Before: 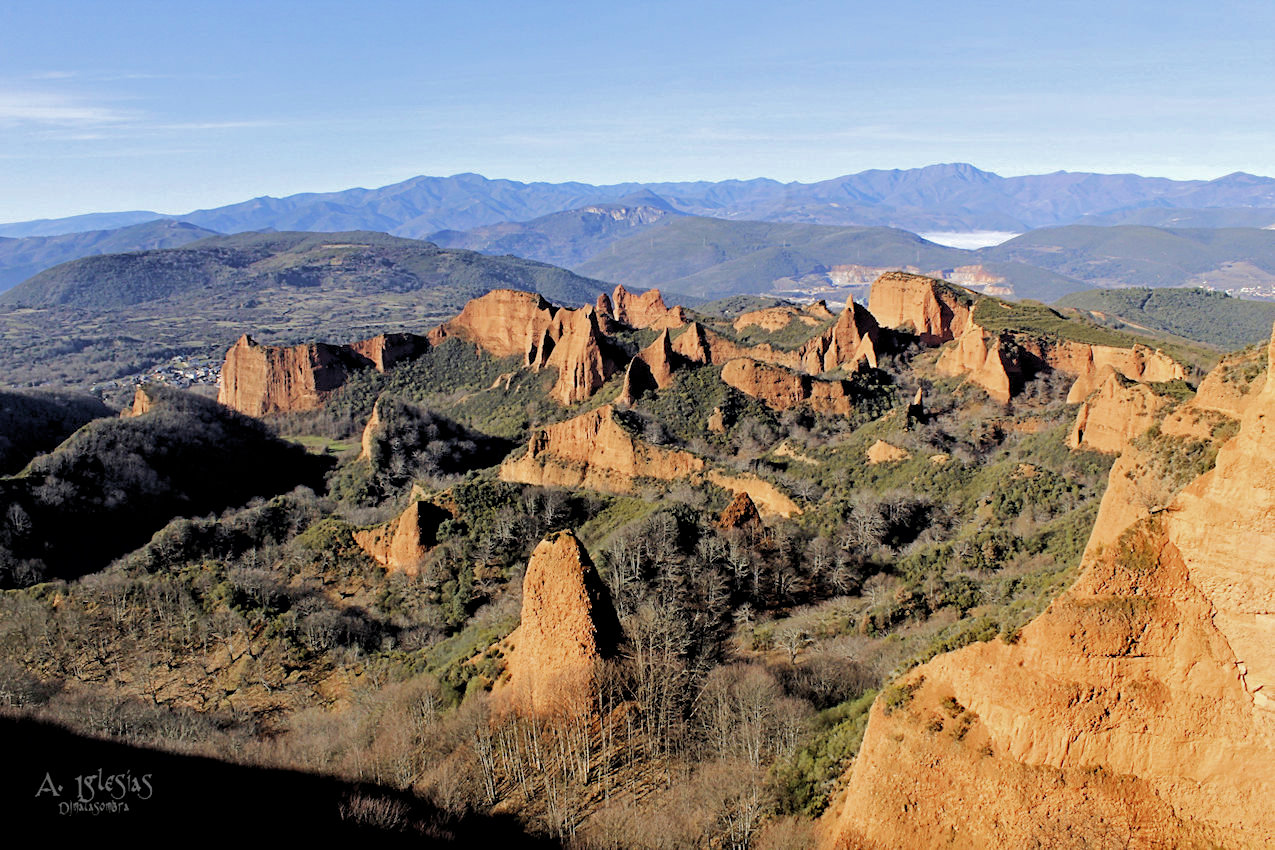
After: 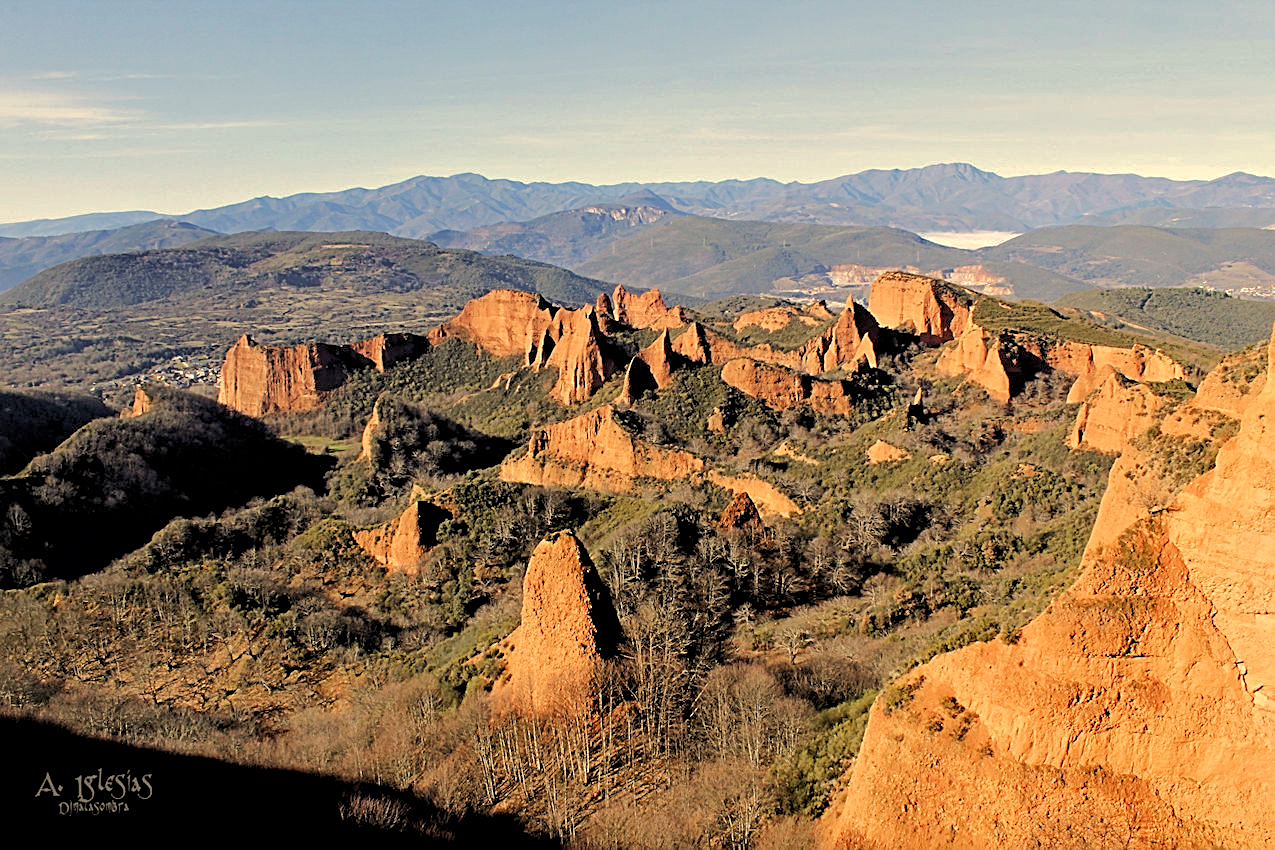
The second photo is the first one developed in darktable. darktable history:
white balance: red 1.123, blue 0.83
sharpen: on, module defaults
